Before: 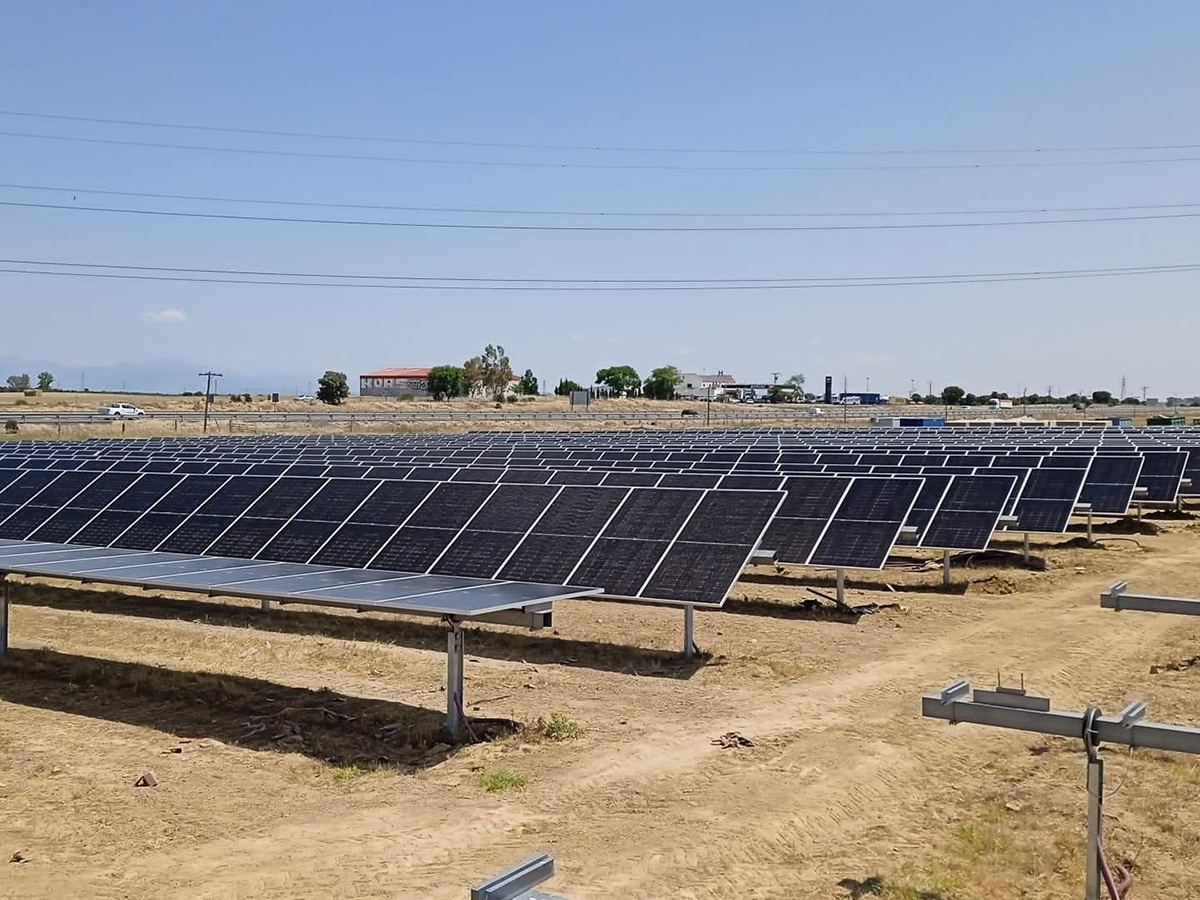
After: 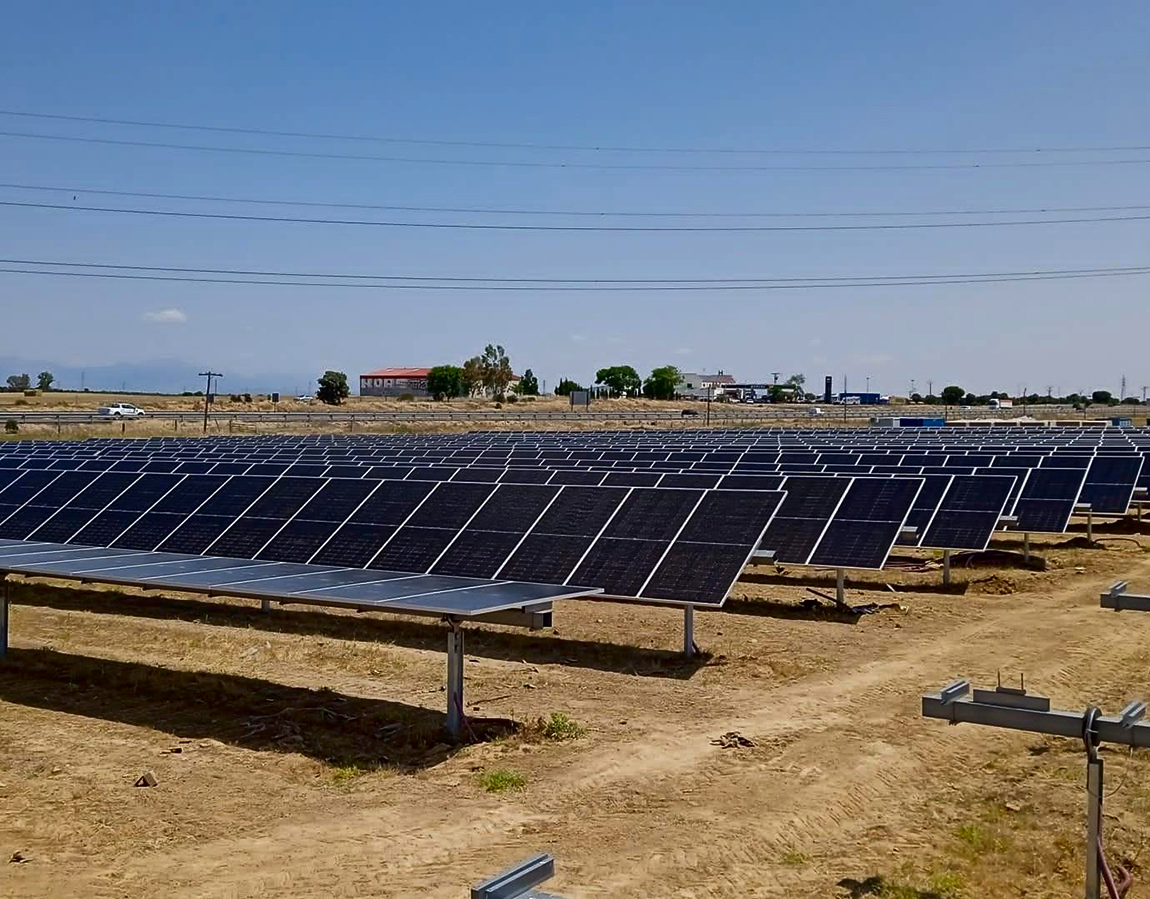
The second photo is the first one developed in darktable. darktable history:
crop: right 4.126%, bottom 0.031%
contrast brightness saturation: brightness -0.25, saturation 0.2
